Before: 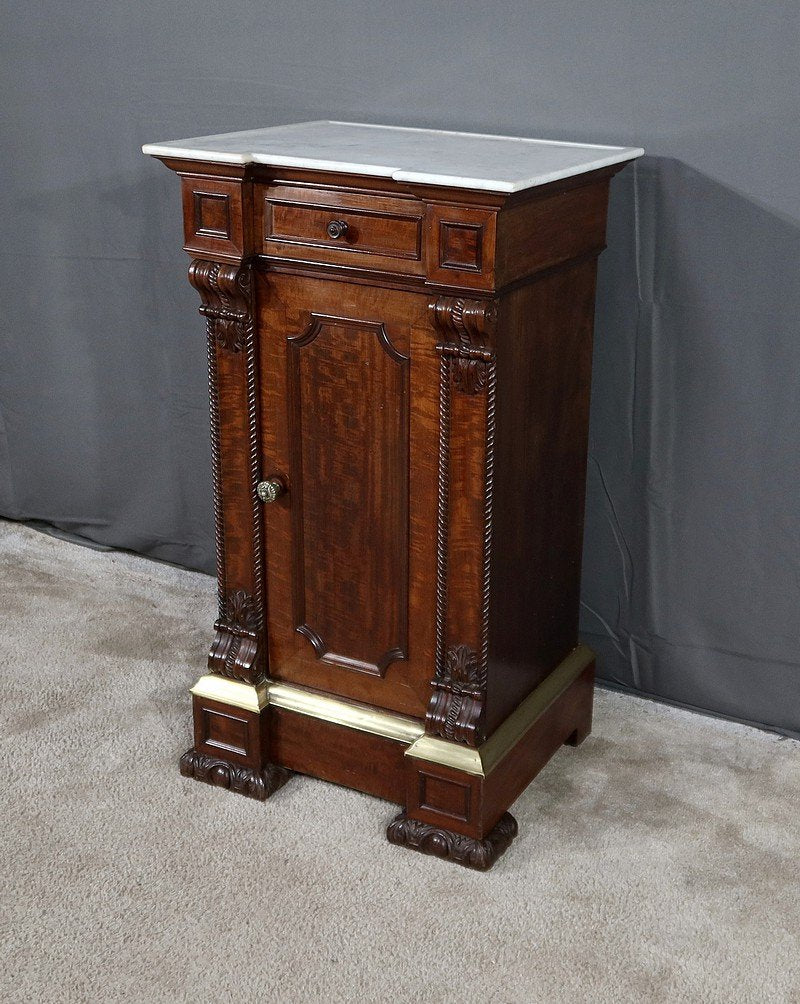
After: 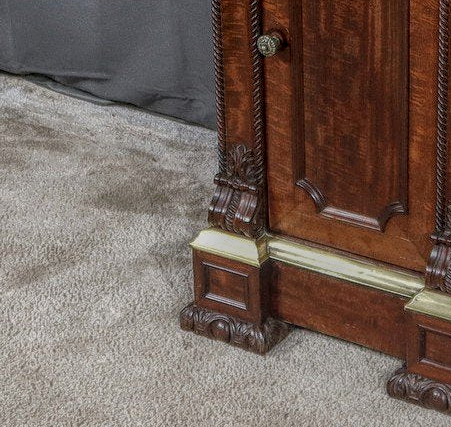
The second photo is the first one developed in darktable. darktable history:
crop: top 44.483%, right 43.593%, bottom 12.892%
local contrast: highlights 20%, shadows 30%, detail 200%, midtone range 0.2
